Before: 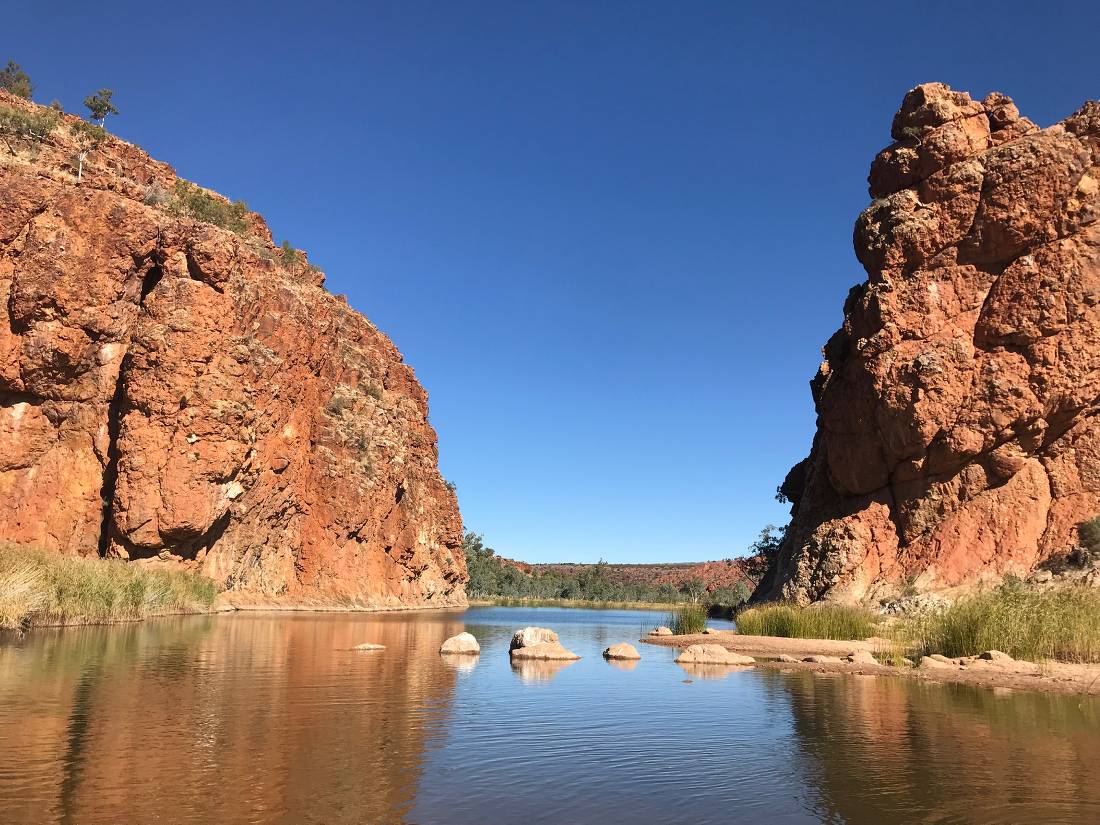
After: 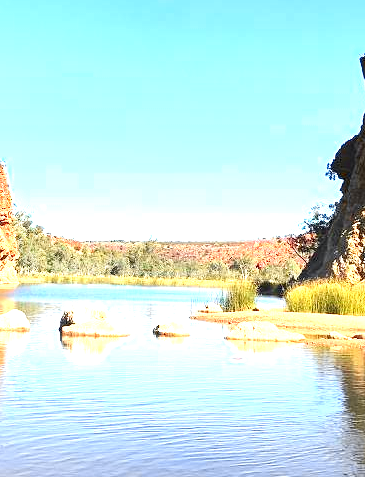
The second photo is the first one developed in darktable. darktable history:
crop: left 40.912%, top 39.157%, right 25.821%, bottom 2.933%
exposure: exposure 1.993 EV, compensate highlight preservation false
tone curve: curves: ch0 [(0, 0) (0.071, 0.058) (0.266, 0.268) (0.498, 0.542) (0.766, 0.807) (1, 0.983)]; ch1 [(0, 0) (0.346, 0.307) (0.408, 0.387) (0.463, 0.465) (0.482, 0.493) (0.502, 0.499) (0.517, 0.505) (0.55, 0.554) (0.597, 0.61) (0.651, 0.698) (1, 1)]; ch2 [(0, 0) (0.346, 0.34) (0.434, 0.46) (0.485, 0.494) (0.5, 0.498) (0.509, 0.517) (0.526, 0.539) (0.583, 0.603) (0.625, 0.659) (1, 1)], color space Lab, independent channels, preserve colors none
